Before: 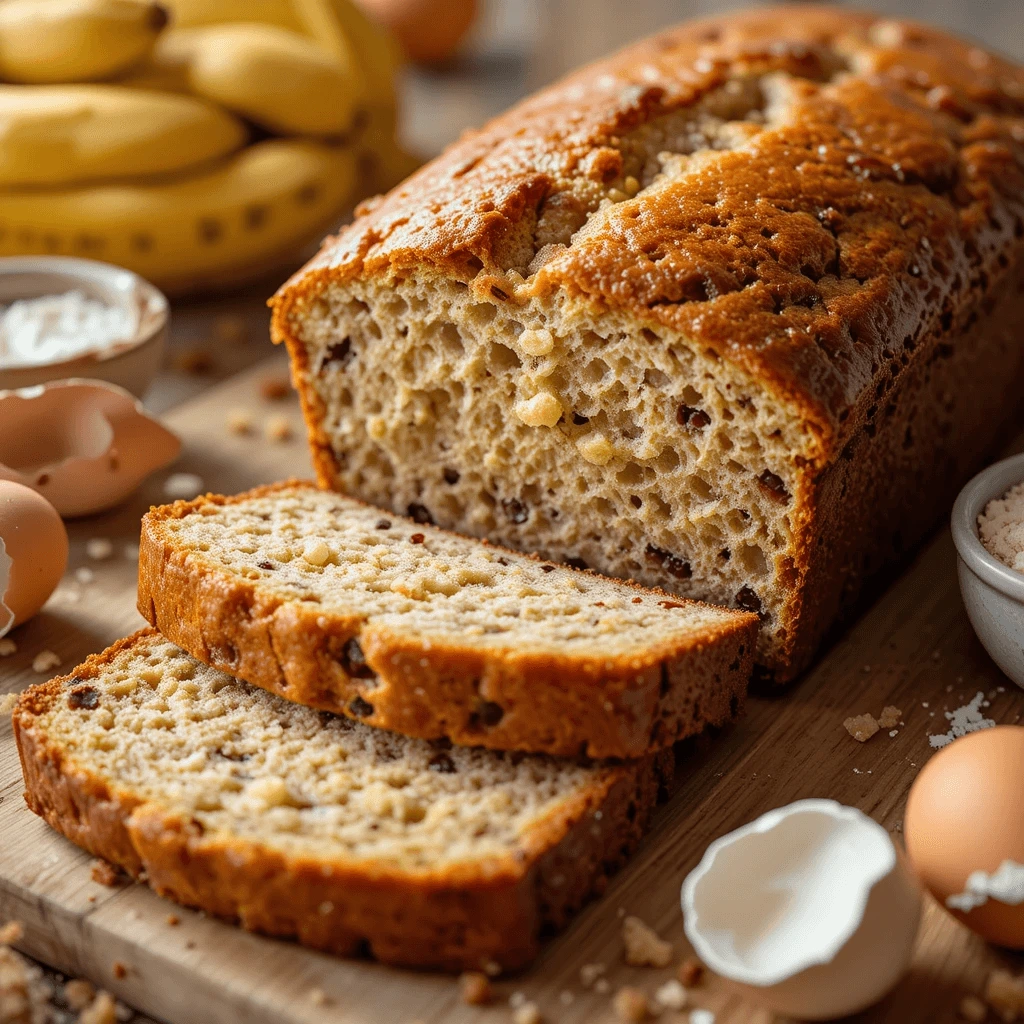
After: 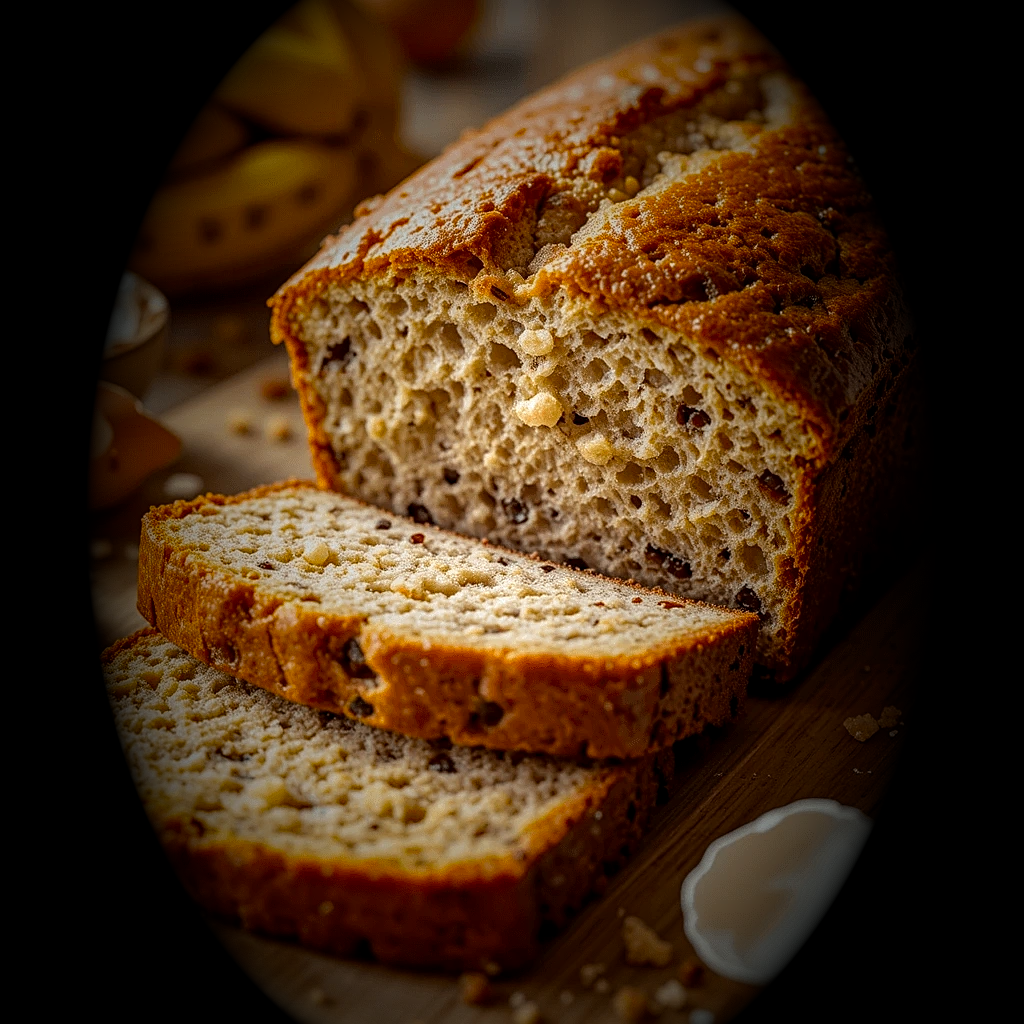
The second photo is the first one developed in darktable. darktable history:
local contrast: detail 130%
tone equalizer: -8 EV -0.55 EV
vignetting: fall-off start 15.9%, fall-off radius 100%, brightness -1, saturation 0.5, width/height ratio 0.719
sharpen: on, module defaults
